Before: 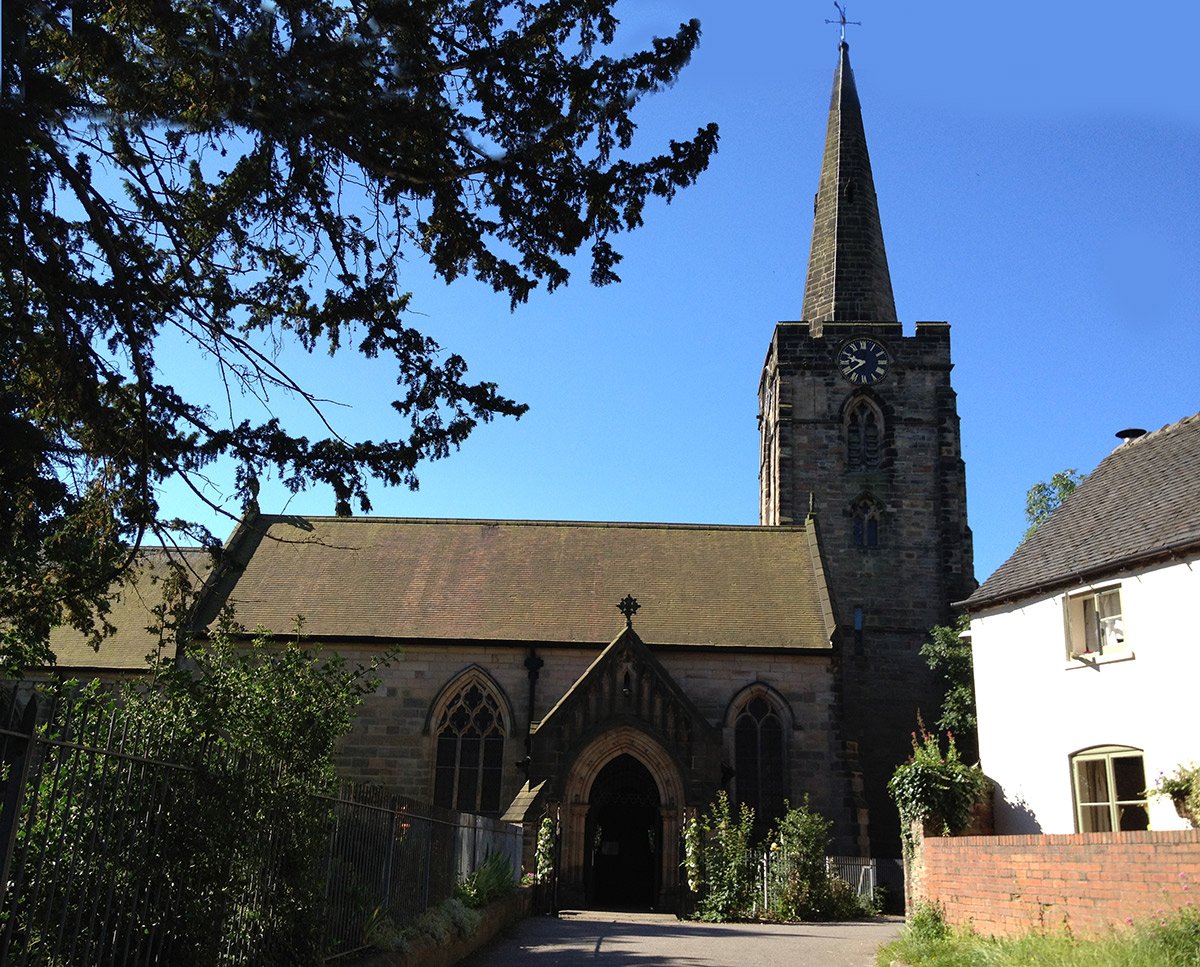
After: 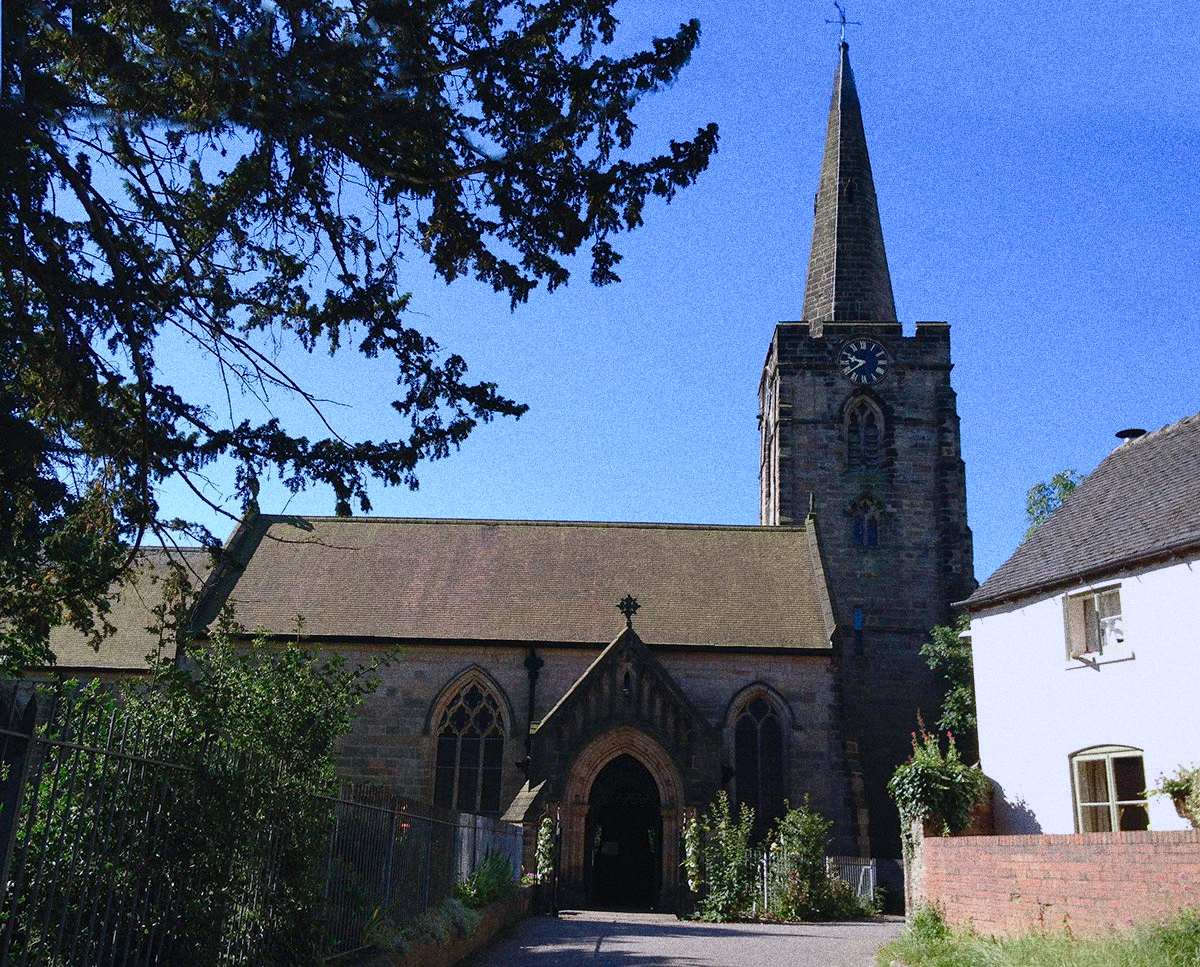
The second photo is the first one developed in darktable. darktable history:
color balance rgb: shadows lift › chroma 1%, shadows lift › hue 113°, highlights gain › chroma 0.2%, highlights gain › hue 333°, perceptual saturation grading › global saturation 20%, perceptual saturation grading › highlights -50%, perceptual saturation grading › shadows 25%, contrast -10%
color calibration: illuminant custom, x 0.373, y 0.388, temperature 4269.97 K
grain: coarseness 10.62 ISO, strength 55.56%
